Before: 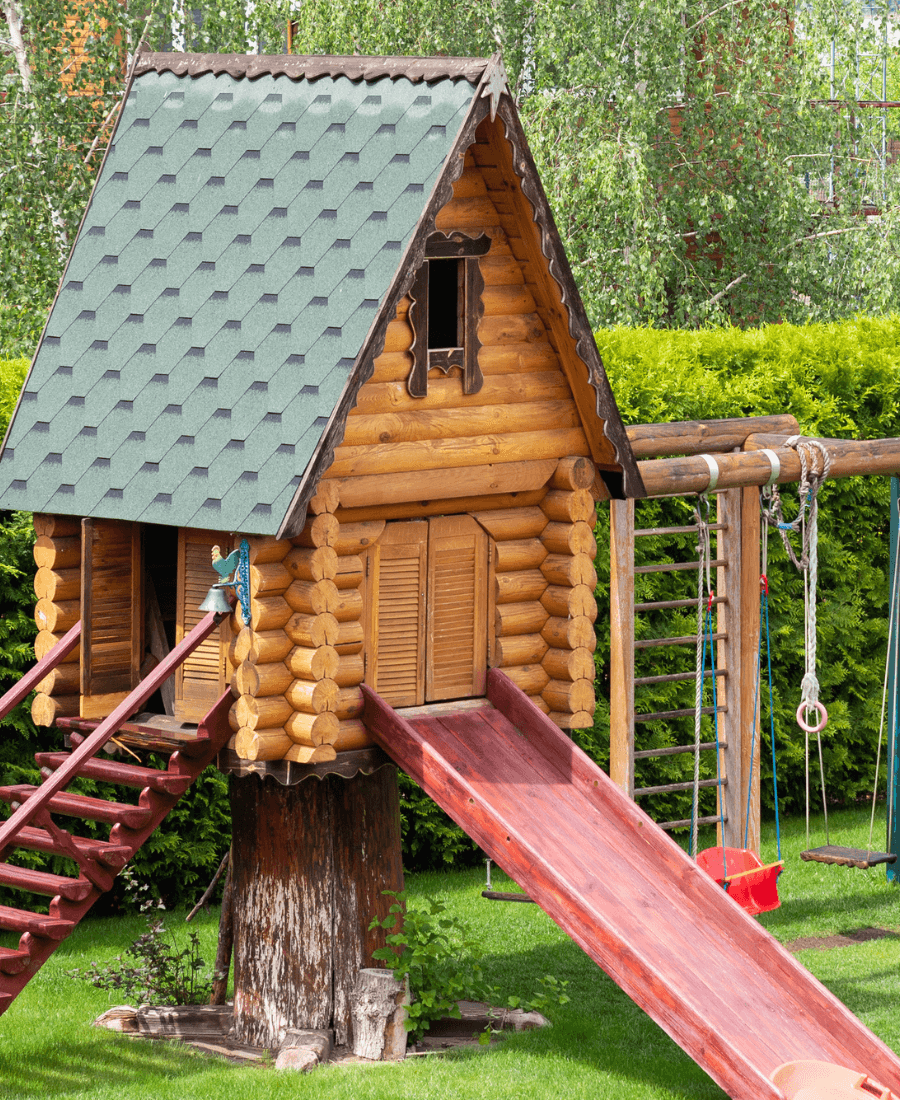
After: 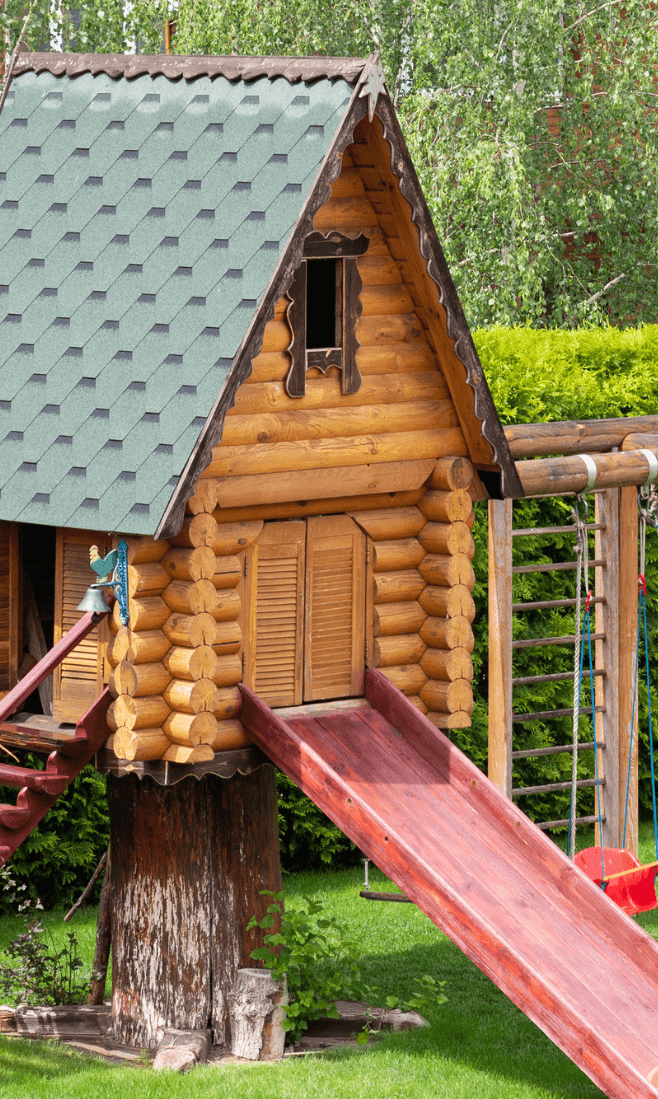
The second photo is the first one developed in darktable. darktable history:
crop: left 13.616%, top 0%, right 13.258%
